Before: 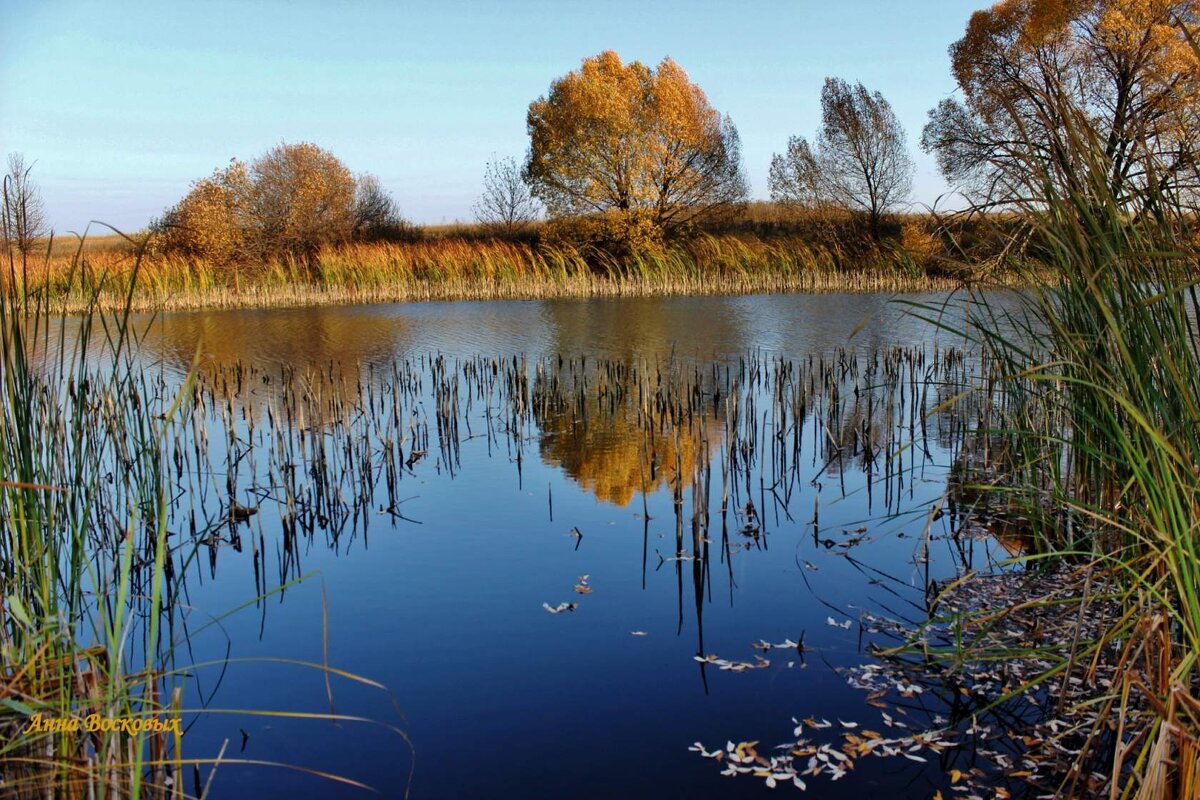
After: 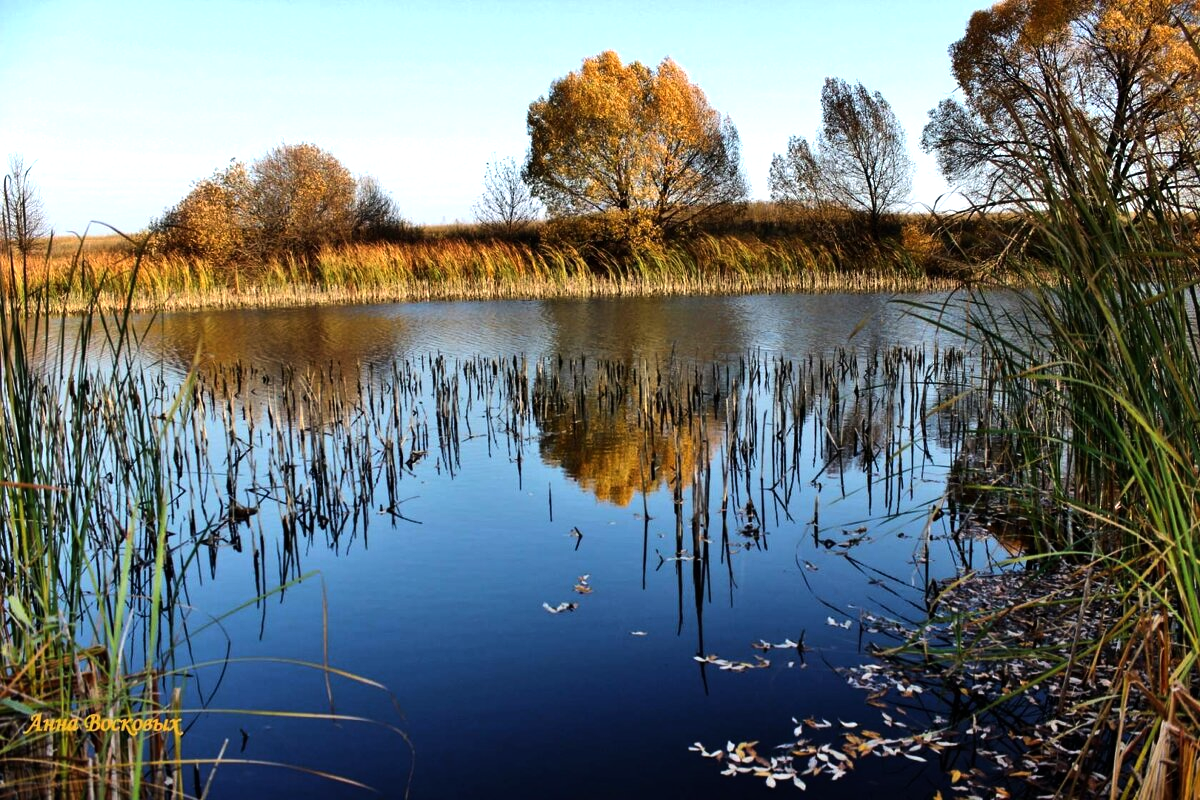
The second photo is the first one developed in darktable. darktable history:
tone equalizer: -8 EV -0.765 EV, -7 EV -0.738 EV, -6 EV -0.596 EV, -5 EV -0.395 EV, -3 EV 0.379 EV, -2 EV 0.6 EV, -1 EV 0.687 EV, +0 EV 0.776 EV, edges refinement/feathering 500, mask exposure compensation -1.57 EV, preserve details no
